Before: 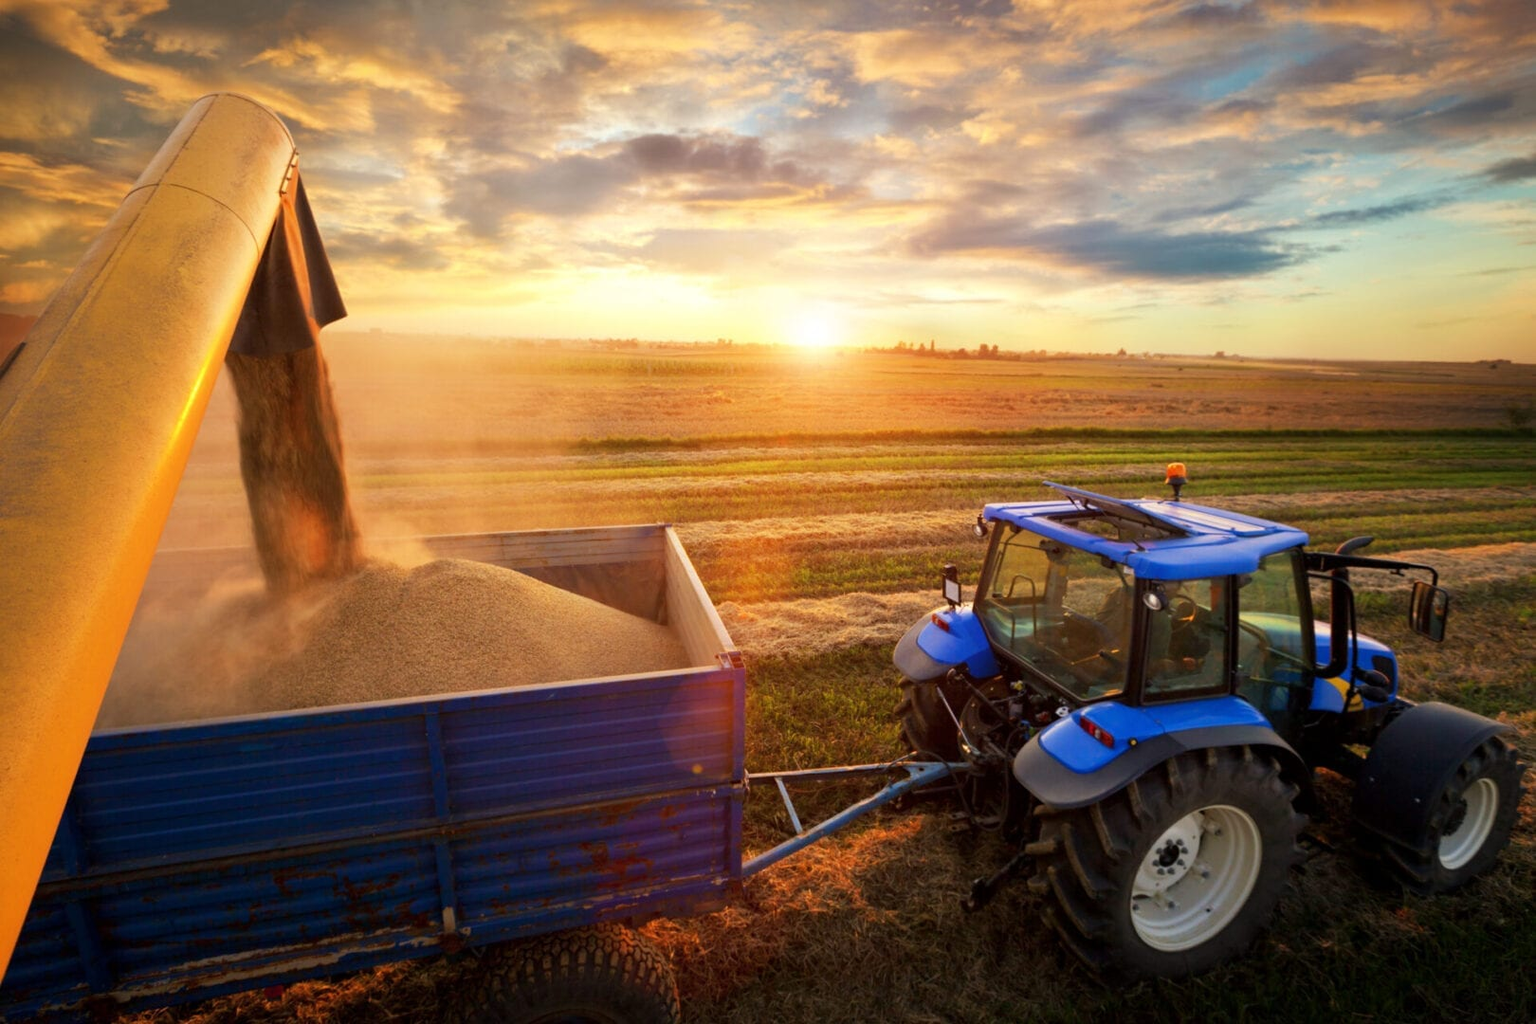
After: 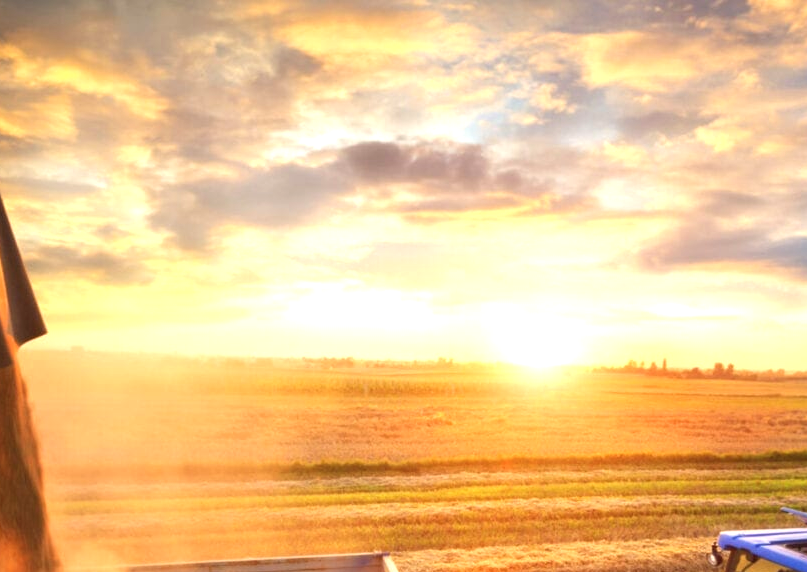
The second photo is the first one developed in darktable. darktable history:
crop: left 19.707%, right 30.429%, bottom 46.958%
exposure: black level correction -0.001, exposure 0.546 EV, compensate highlight preservation false
